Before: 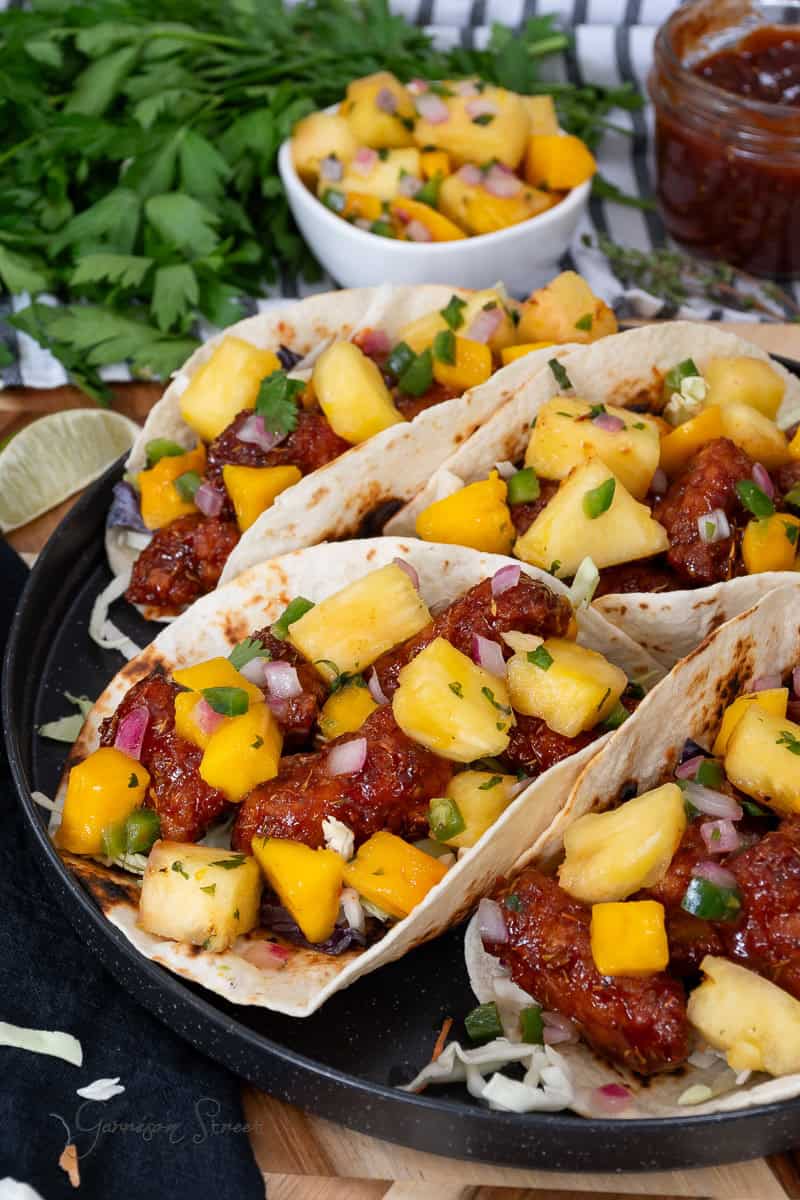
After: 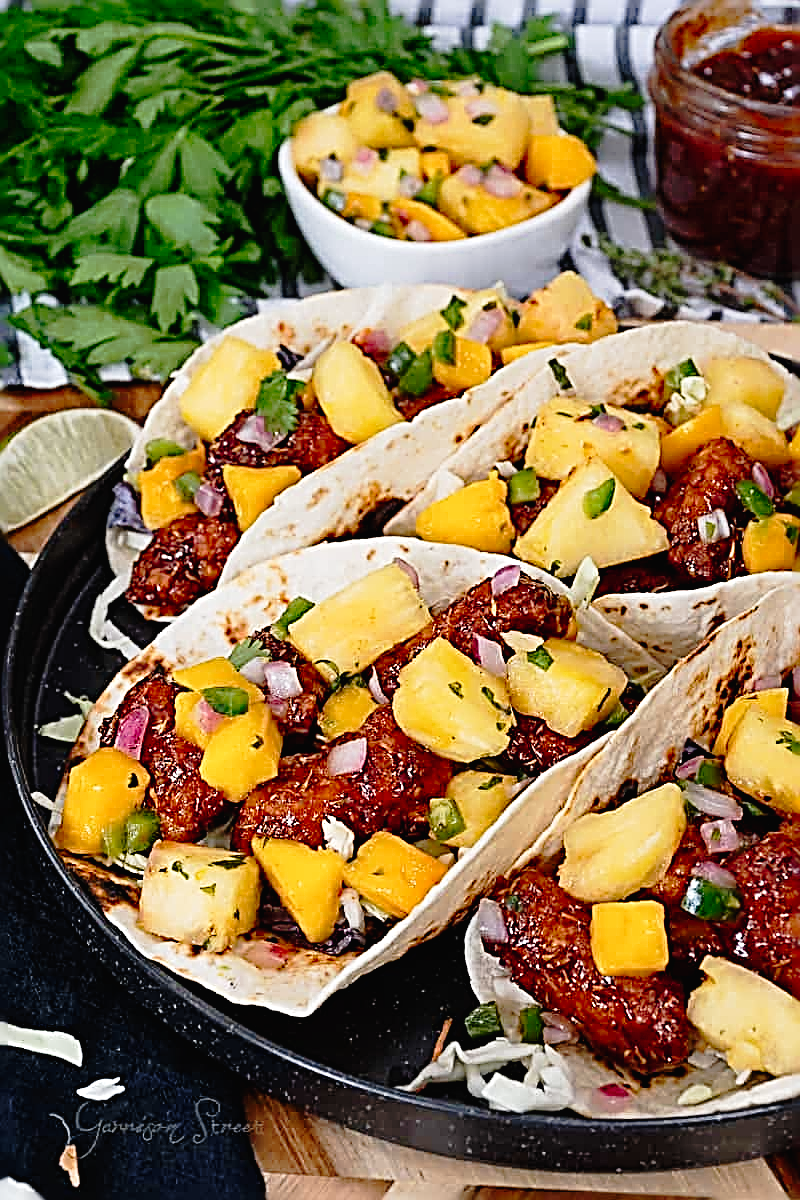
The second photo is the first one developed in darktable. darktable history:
sharpen: radius 3.175, amount 1.732
tone curve: curves: ch0 [(0.014, 0.013) (0.088, 0.043) (0.208, 0.176) (0.257, 0.267) (0.406, 0.483) (0.489, 0.556) (0.667, 0.73) (0.793, 0.851) (0.994, 0.974)]; ch1 [(0, 0) (0.161, 0.092) (0.35, 0.33) (0.392, 0.392) (0.457, 0.467) (0.505, 0.497) (0.537, 0.518) (0.553, 0.53) (0.58, 0.567) (0.739, 0.697) (1, 1)]; ch2 [(0, 0) (0.346, 0.362) (0.448, 0.419) (0.502, 0.499) (0.533, 0.517) (0.556, 0.533) (0.629, 0.619) (0.717, 0.678) (1, 1)], preserve colors none
